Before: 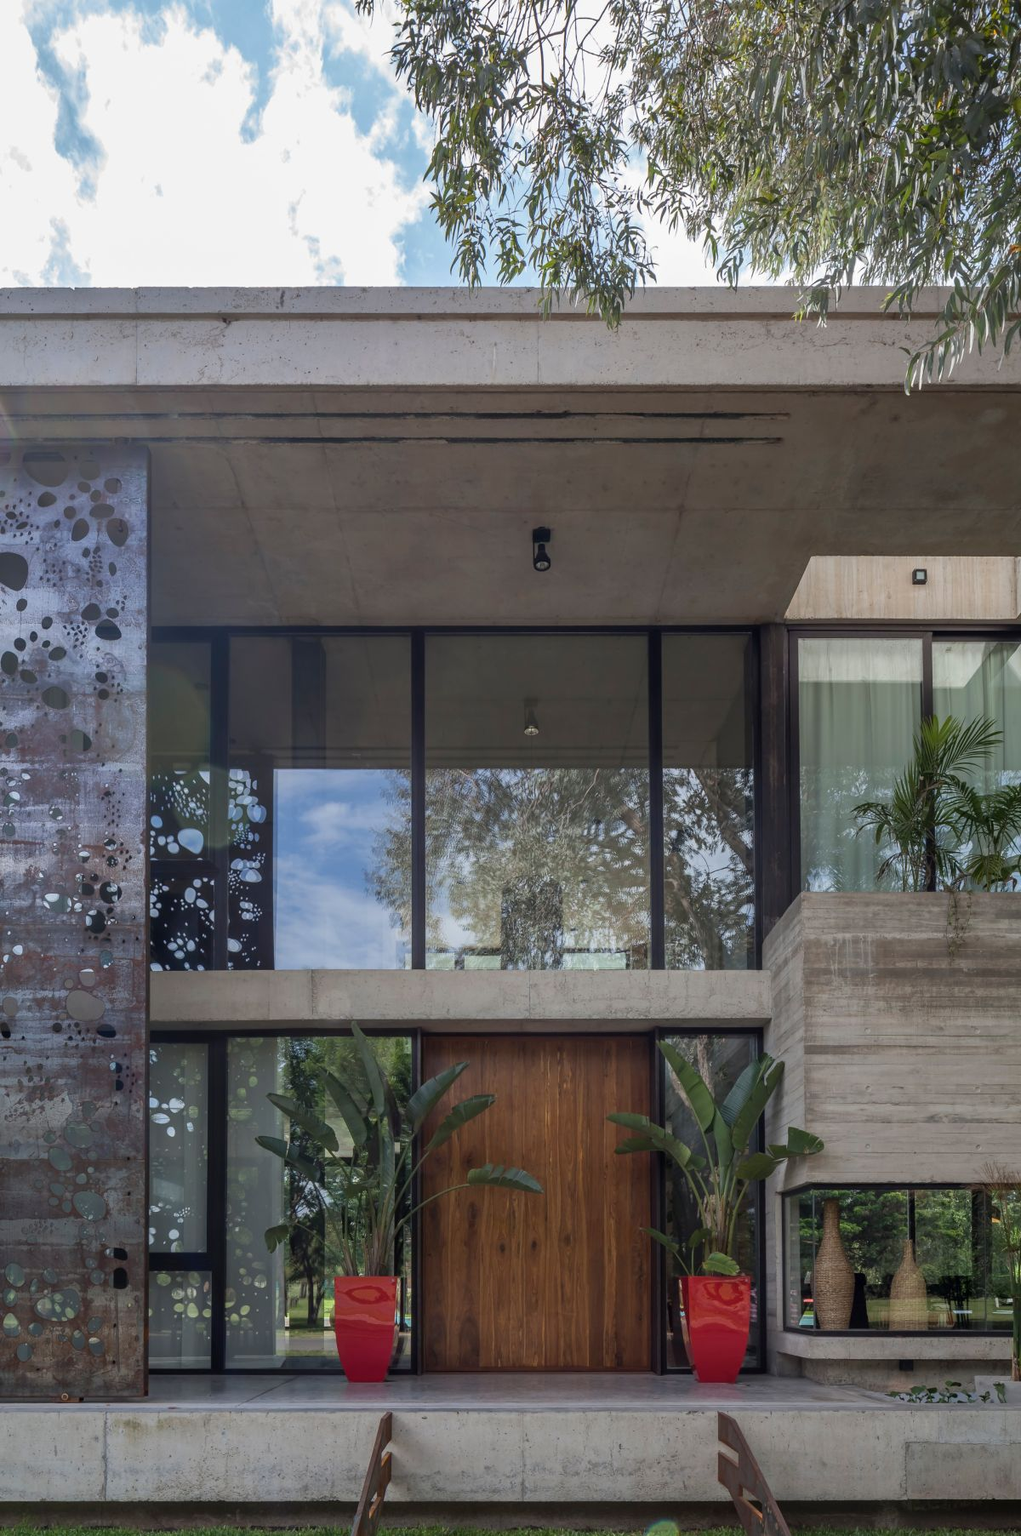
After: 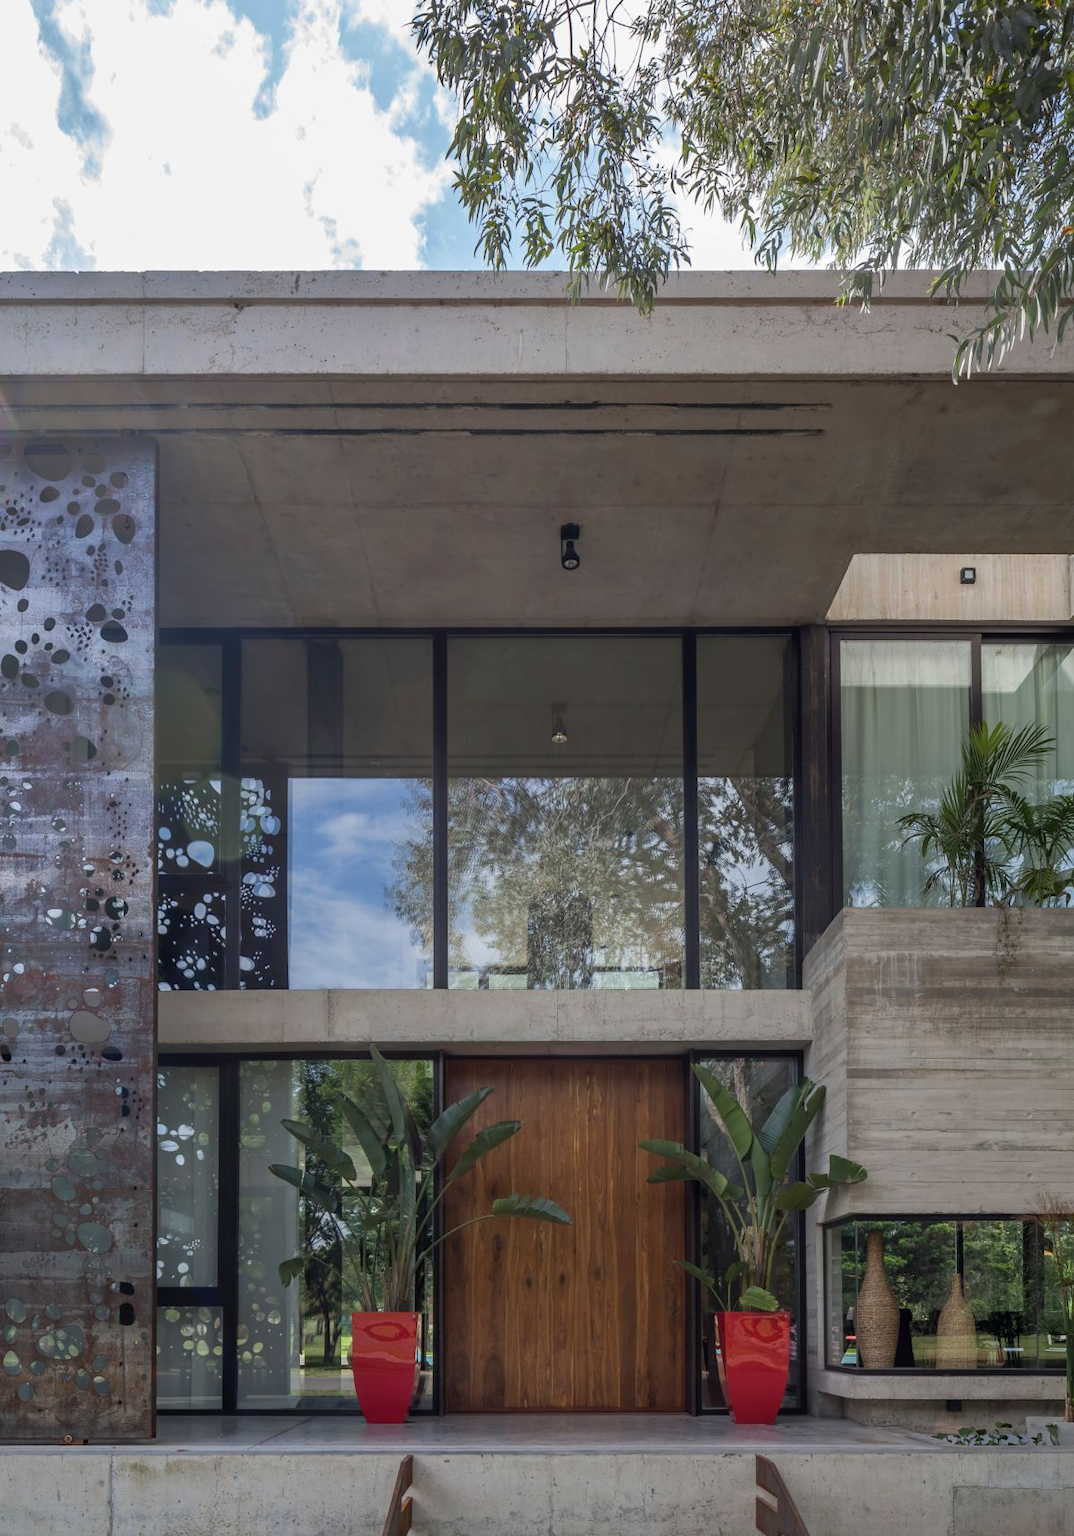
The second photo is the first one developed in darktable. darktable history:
crop and rotate: top 1.948%, bottom 3.029%
